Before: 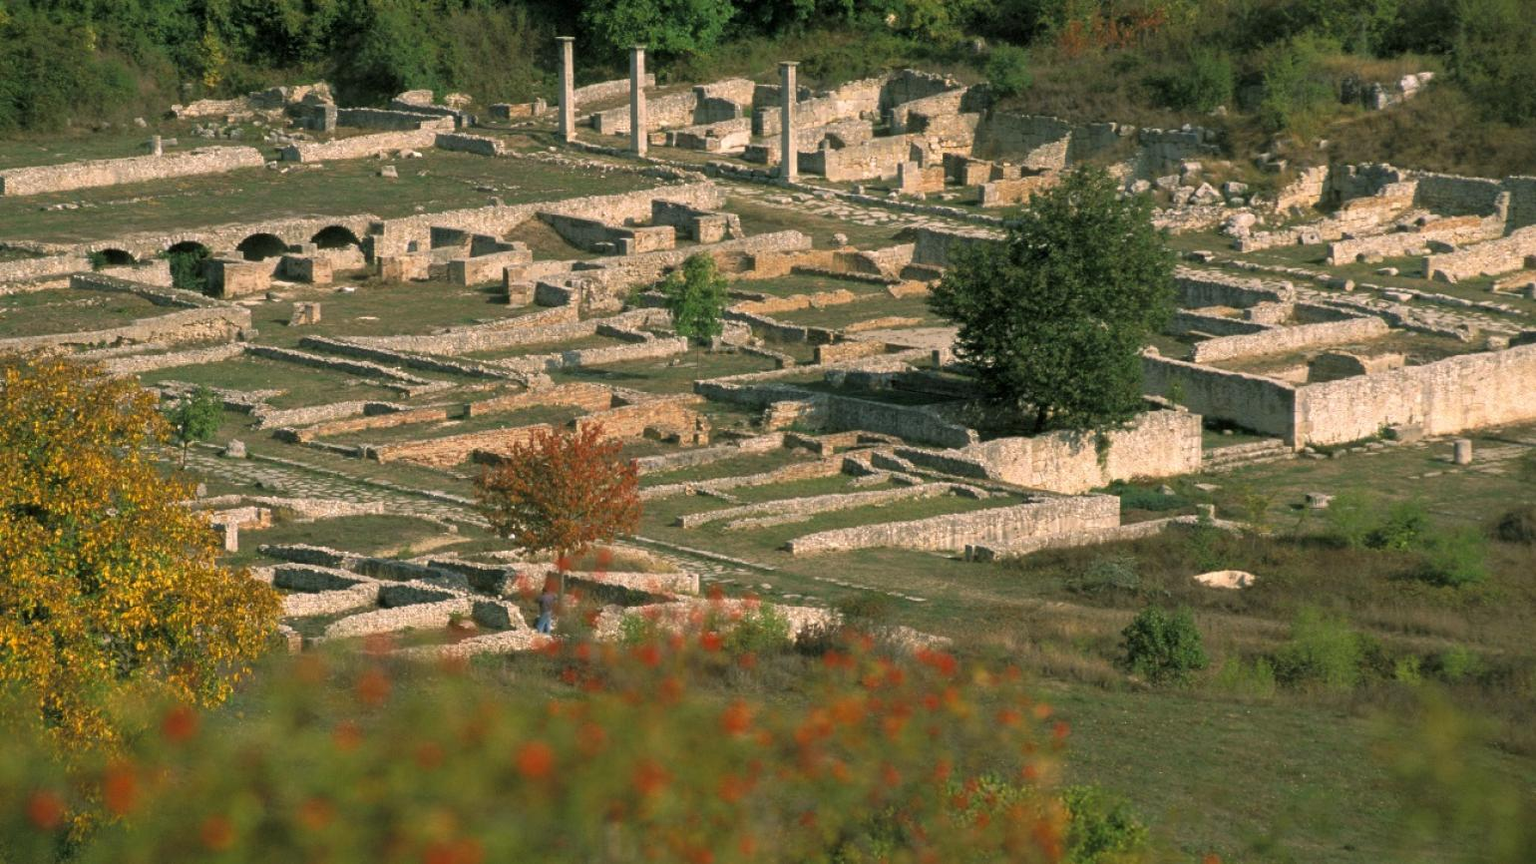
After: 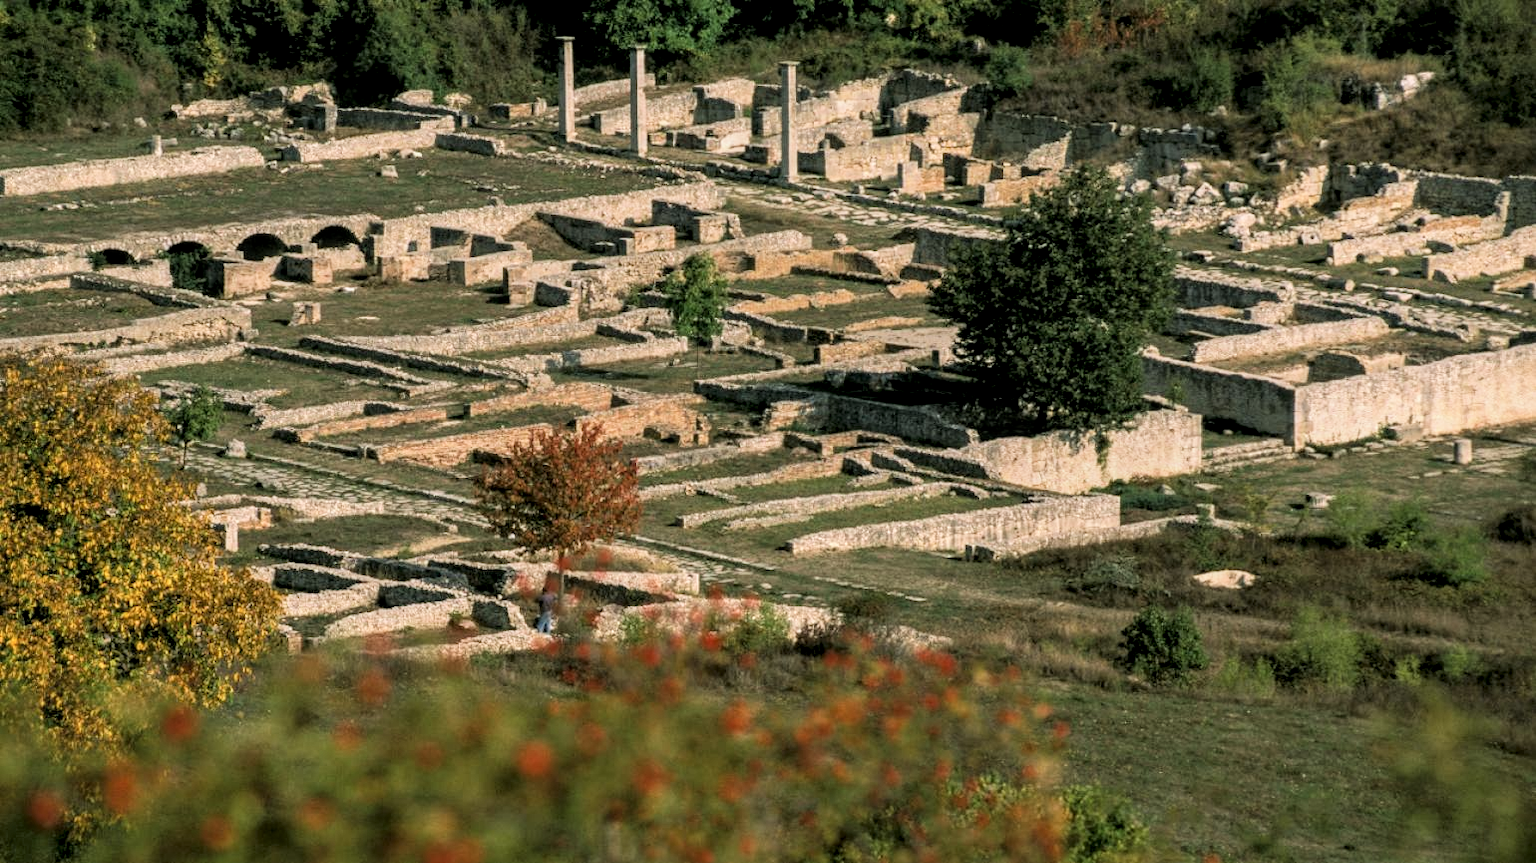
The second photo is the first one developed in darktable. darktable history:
filmic rgb: black relative exposure -7.65 EV, white relative exposure 4.56 EV, hardness 3.61, contrast 1.24
local contrast: detail 144%
